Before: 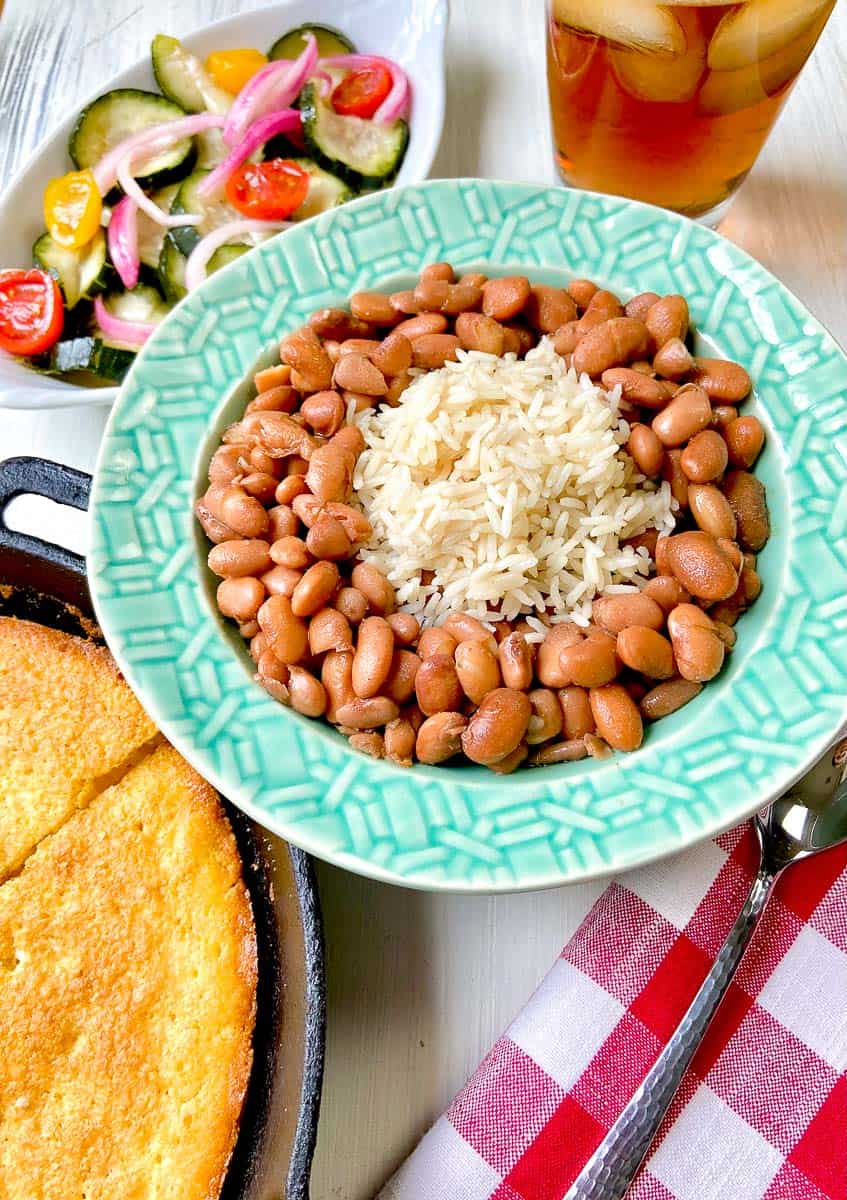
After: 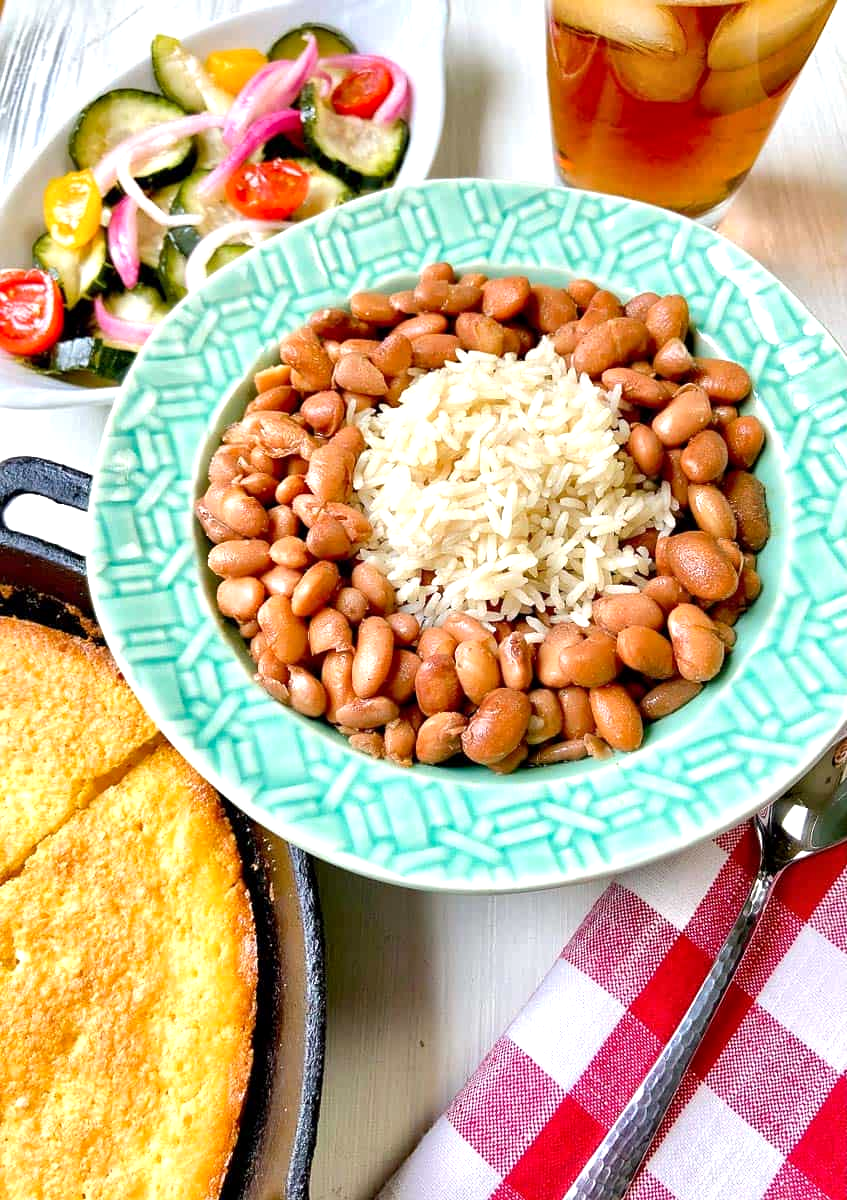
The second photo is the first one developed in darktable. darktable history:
local contrast: mode bilateral grid, contrast 20, coarseness 50, detail 130%, midtone range 0.2
exposure: exposure 0.3 EV, compensate highlight preservation false
